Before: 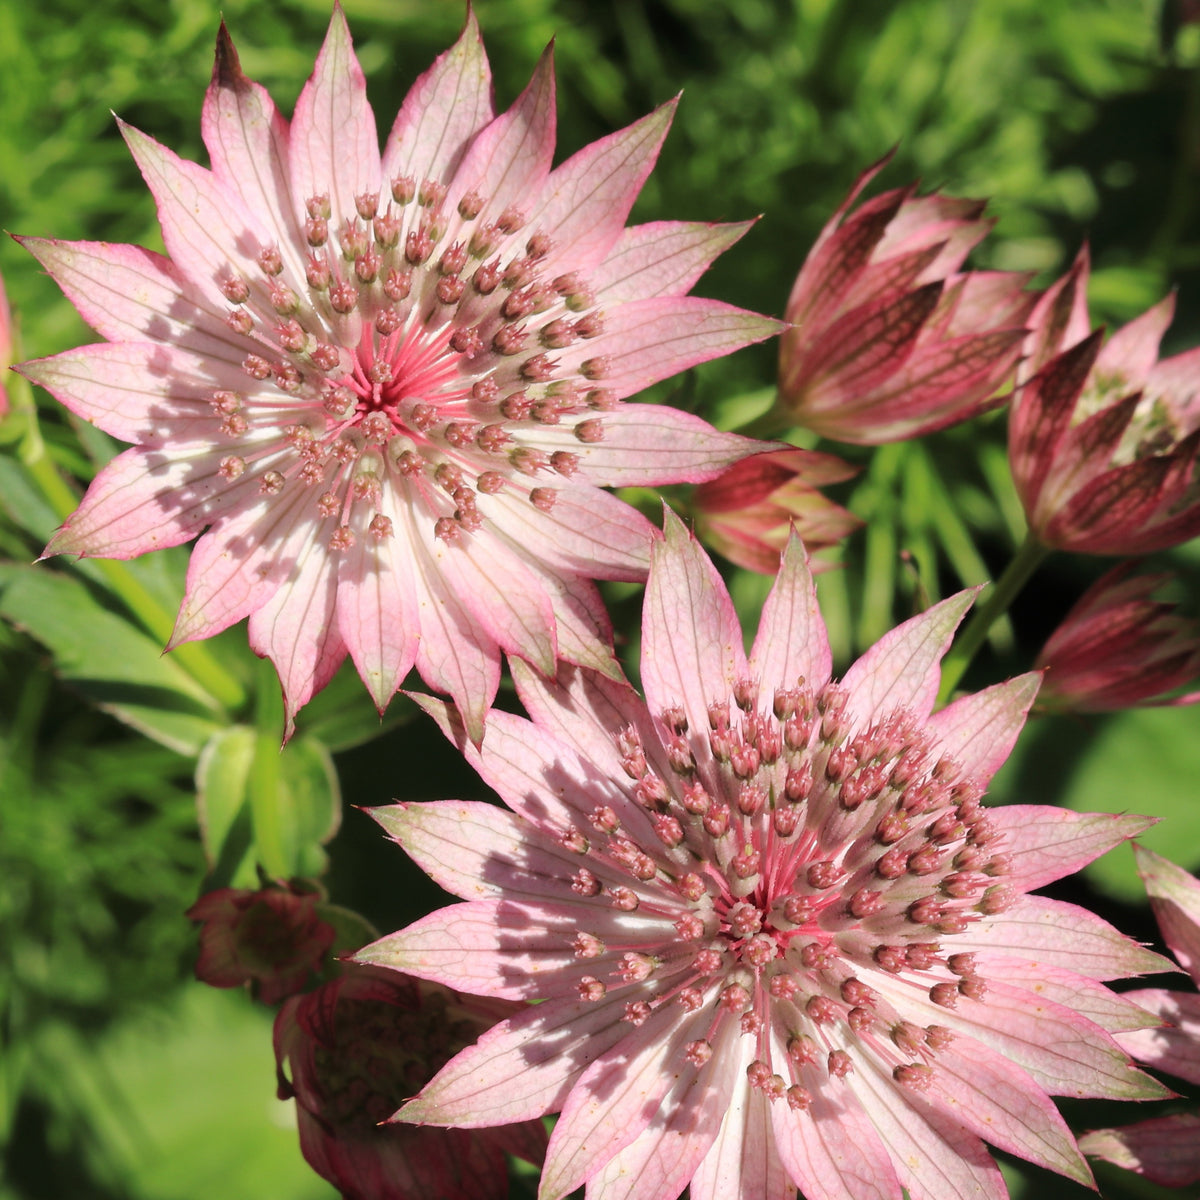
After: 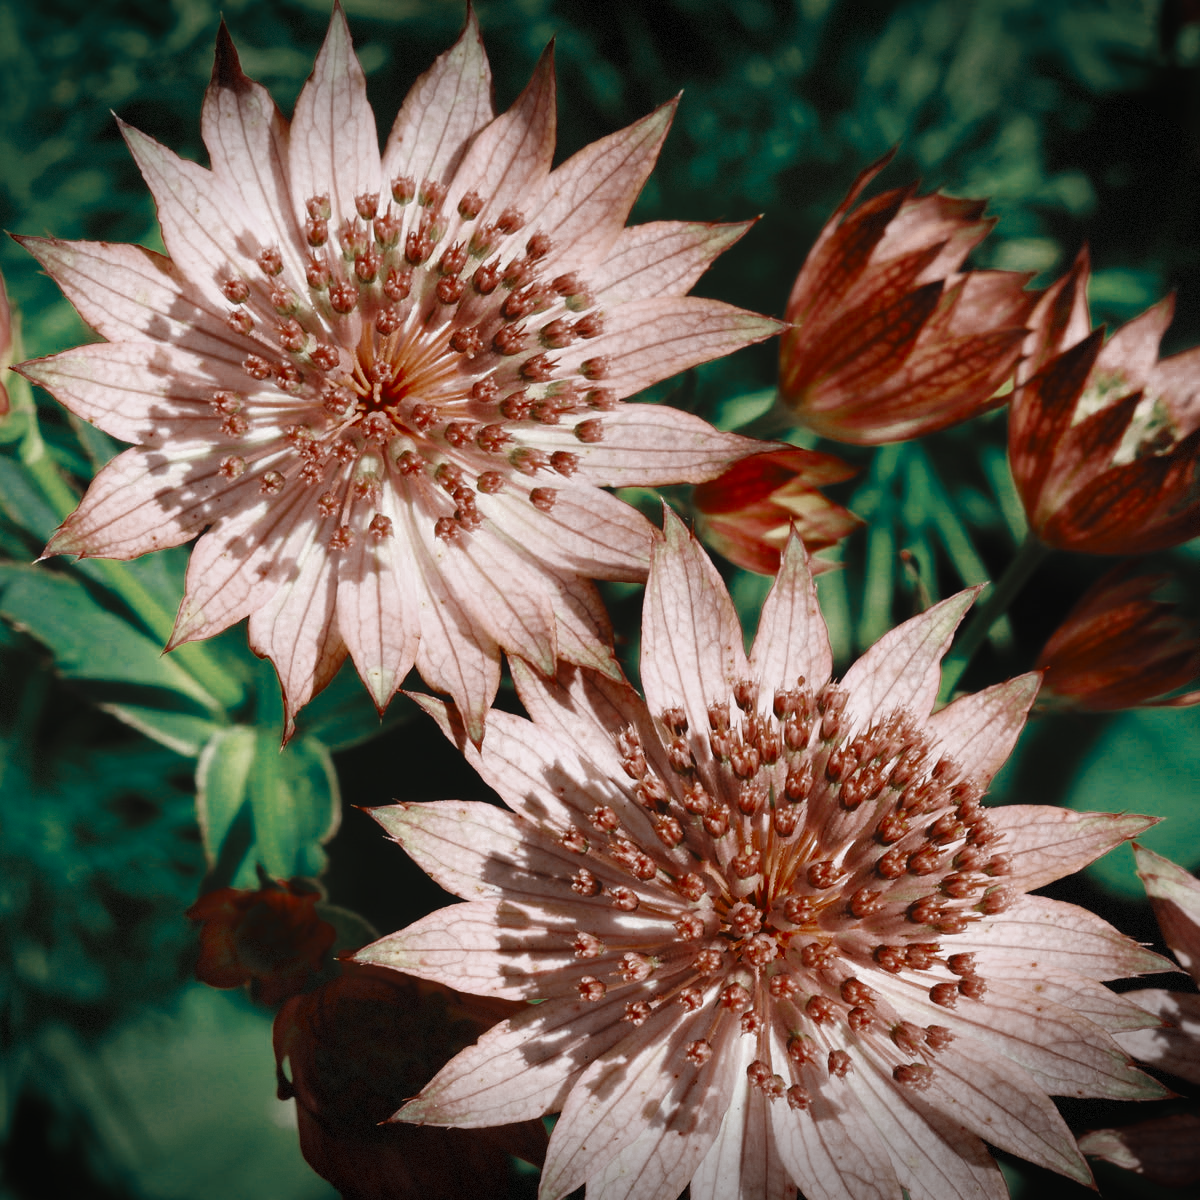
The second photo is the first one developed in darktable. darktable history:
tone curve: curves: ch0 [(0.016, 0.011) (0.21, 0.113) (0.515, 0.476) (0.78, 0.795) (1, 0.981)], preserve colors none
color balance rgb: global offset › luminance 0.47%, global offset › hue 171.99°, linear chroma grading › global chroma 15.309%, perceptual saturation grading › global saturation 20%, perceptual saturation grading › highlights -24.805%, perceptual saturation grading › shadows 25.949%, global vibrance 5.746%
color zones: curves: ch0 [(0, 0.5) (0.125, 0.4) (0.25, 0.5) (0.375, 0.4) (0.5, 0.4) (0.625, 0.35) (0.75, 0.35) (0.875, 0.5)]; ch1 [(0, 0.35) (0.125, 0.45) (0.25, 0.35) (0.375, 0.35) (0.5, 0.35) (0.625, 0.35) (0.75, 0.45) (0.875, 0.35)]; ch2 [(0, 0.6) (0.125, 0.5) (0.25, 0.5) (0.375, 0.6) (0.5, 0.6) (0.625, 0.5) (0.75, 0.5) (0.875, 0.5)], mix 101.78%
vignetting: fall-off start 100.05%, brightness -0.58, saturation -0.25, width/height ratio 1.31, dithering 8-bit output
